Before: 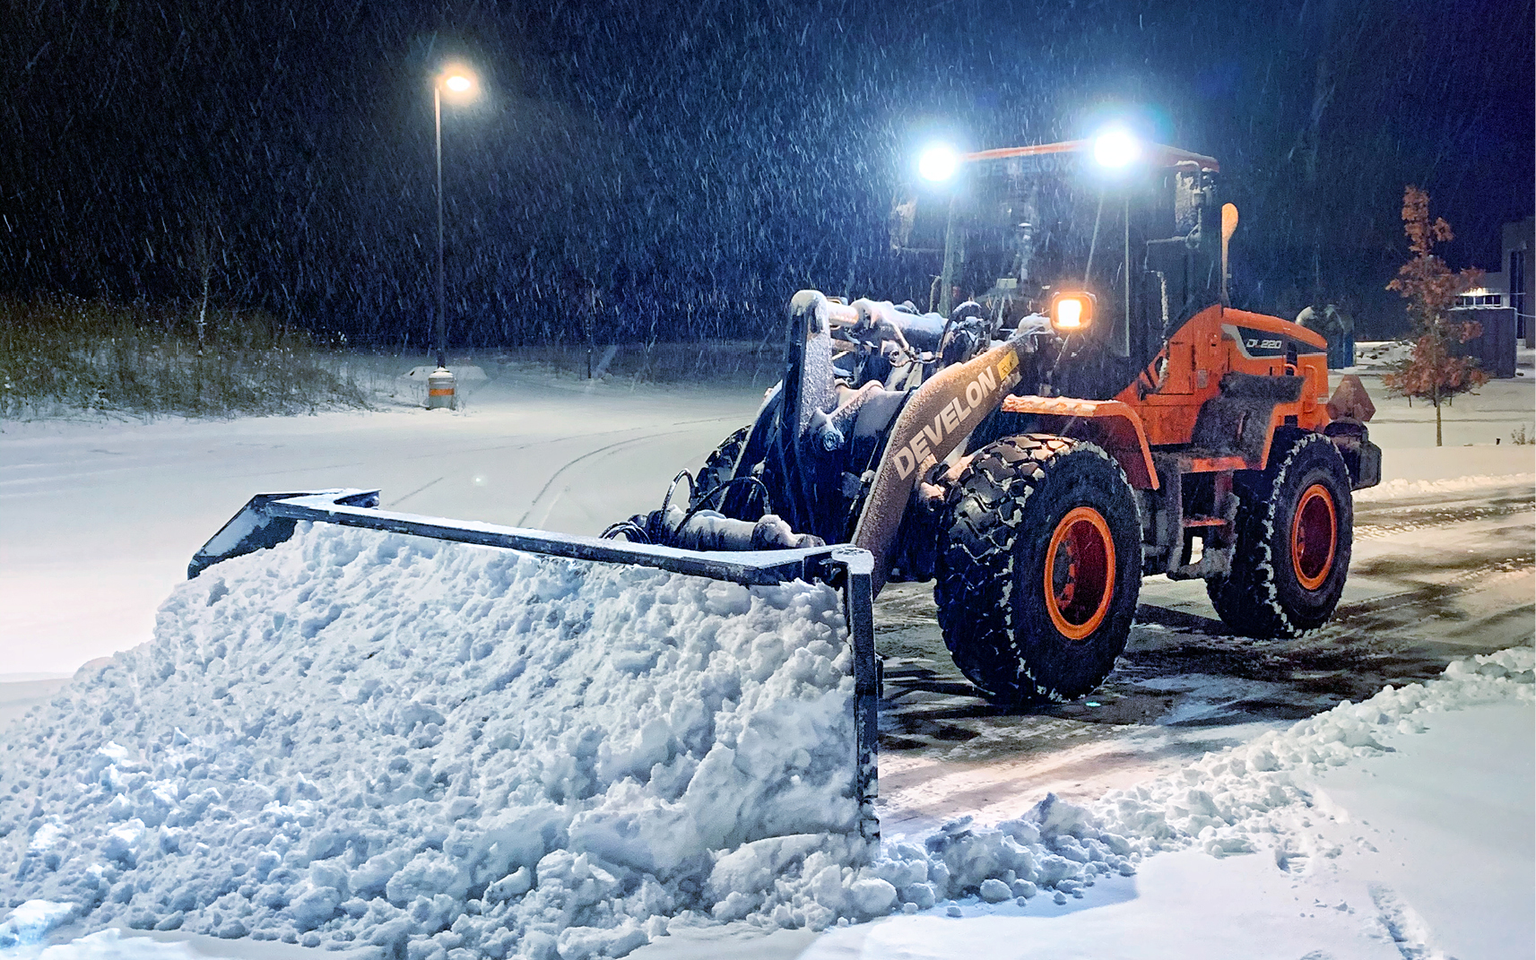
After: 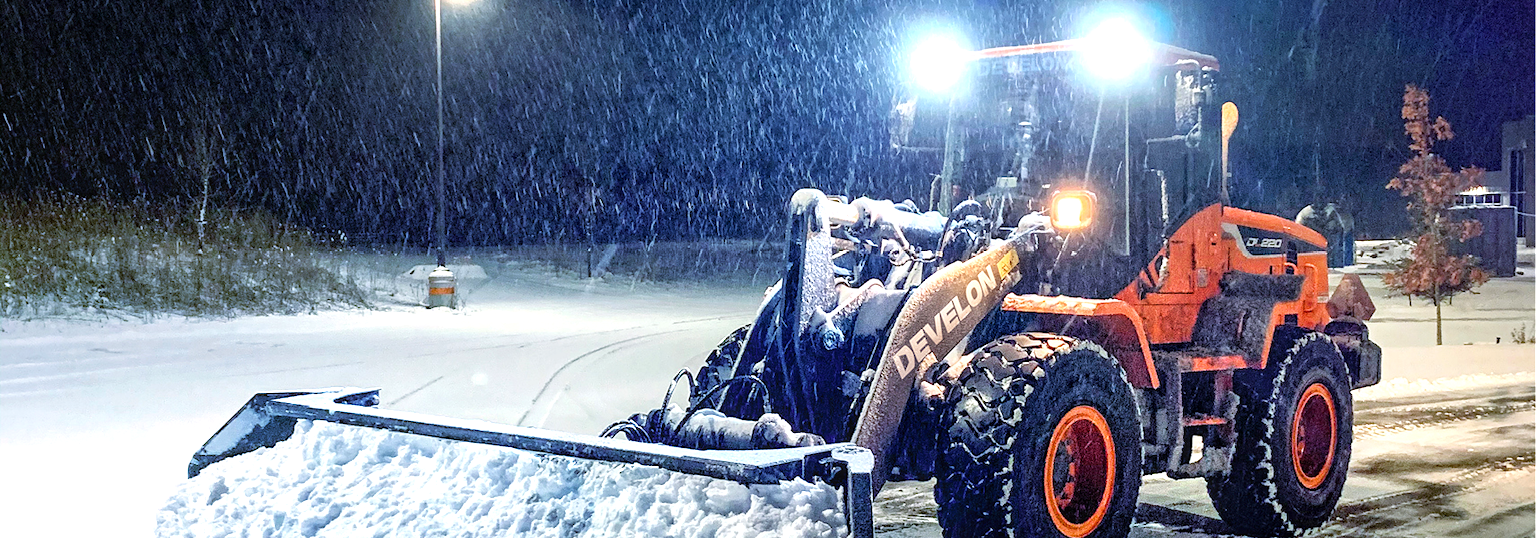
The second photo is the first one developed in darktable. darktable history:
crop and rotate: top 10.605%, bottom 33.274%
exposure: exposure 0.6 EV, compensate highlight preservation false
local contrast: on, module defaults
white balance: emerald 1
